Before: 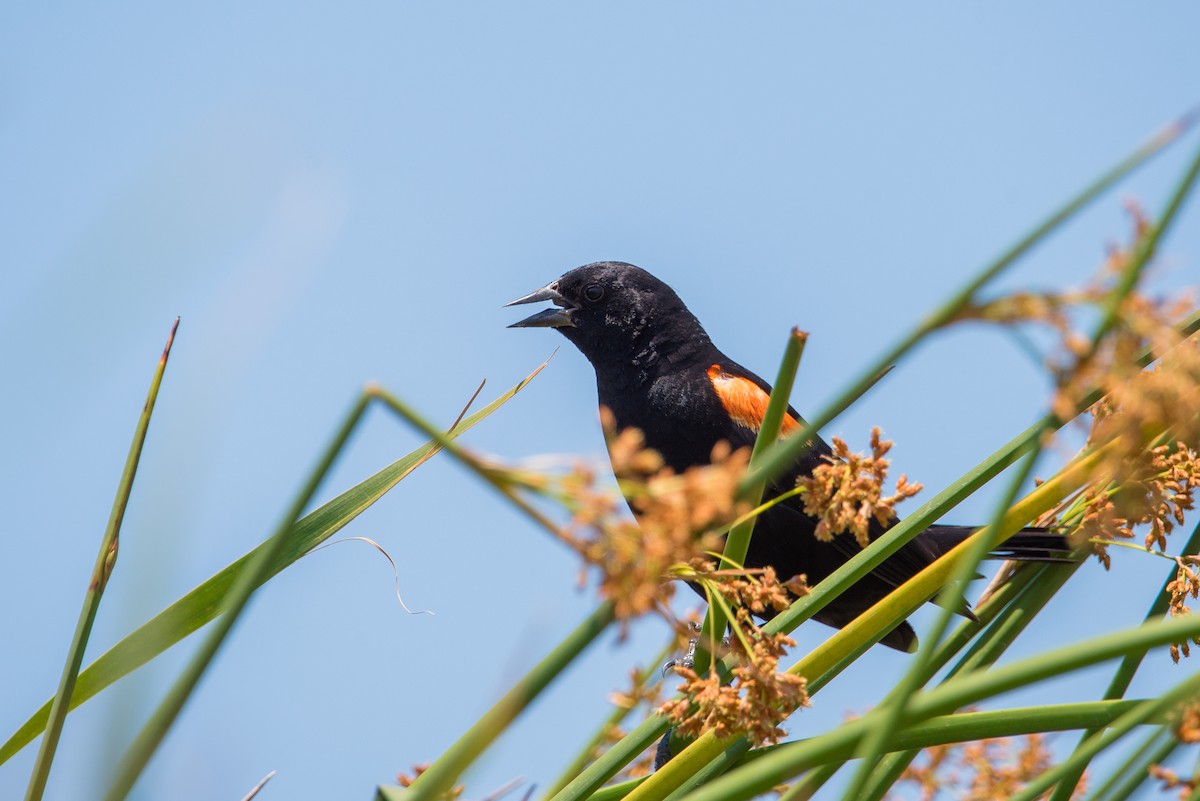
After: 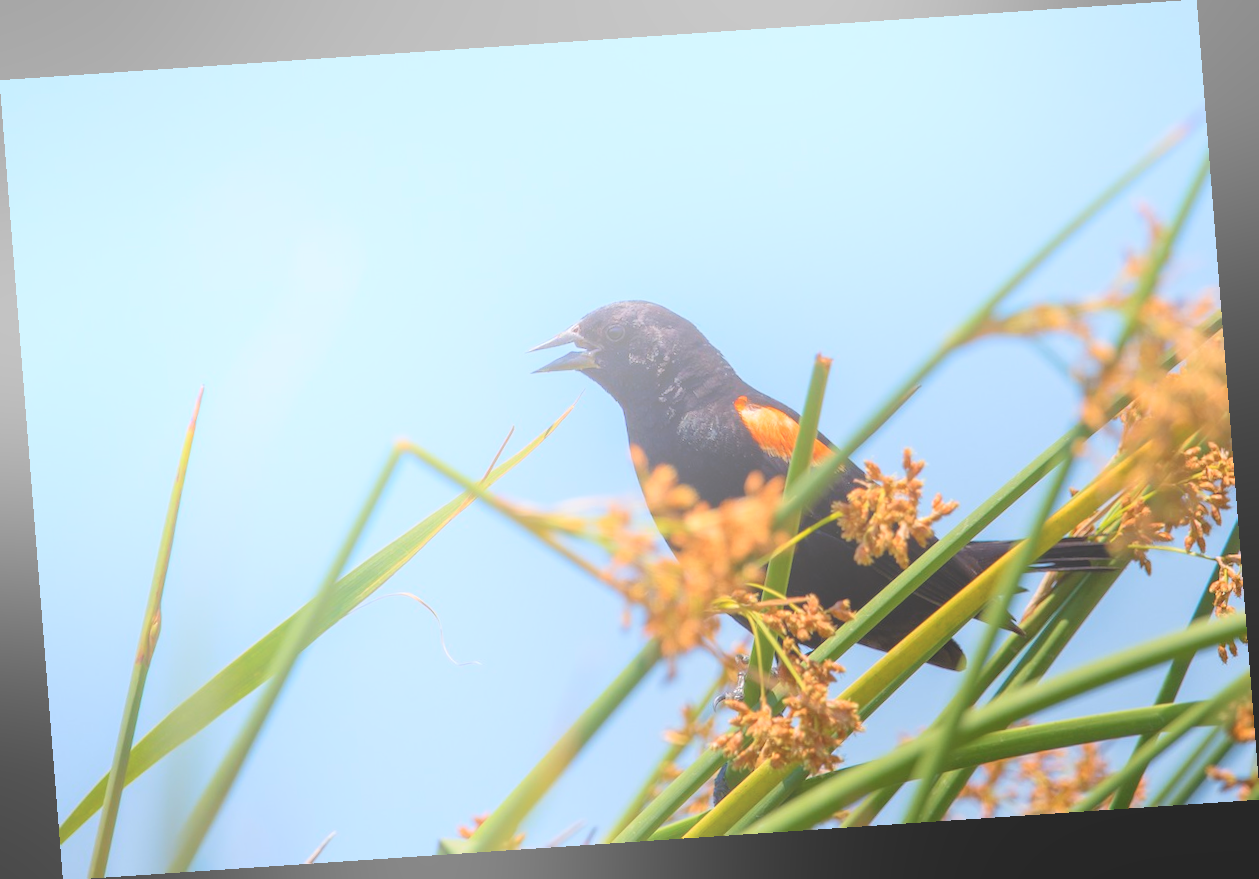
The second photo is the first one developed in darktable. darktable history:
rotate and perspective: rotation -4.2°, shear 0.006, automatic cropping off
bloom: size 40%
